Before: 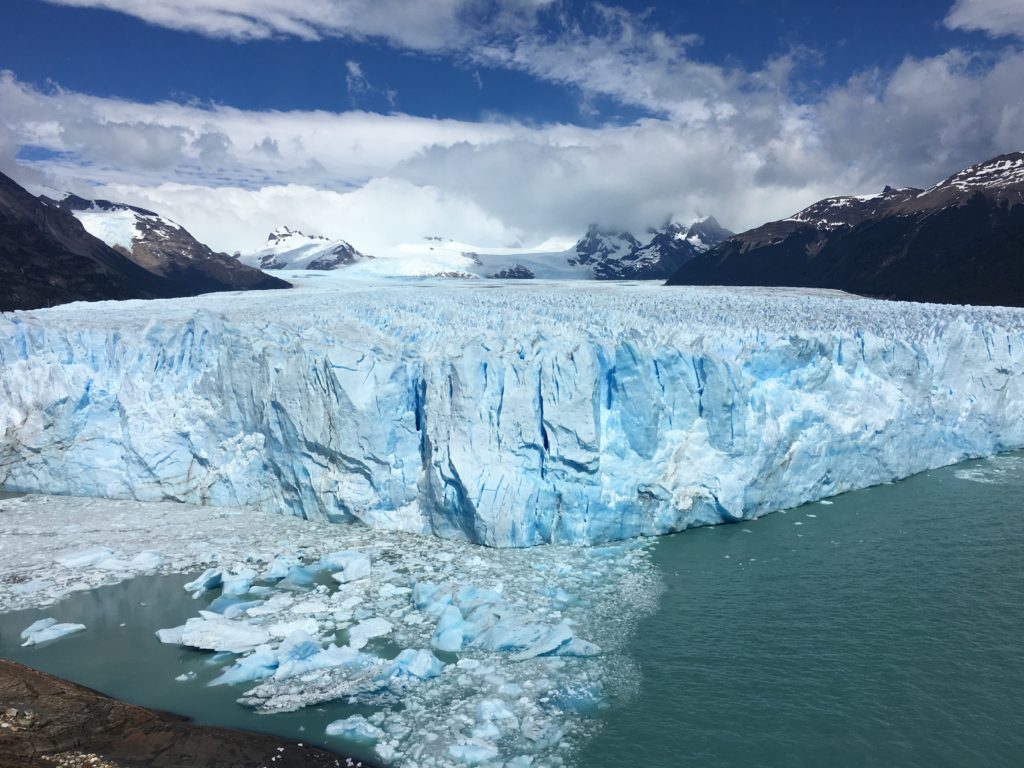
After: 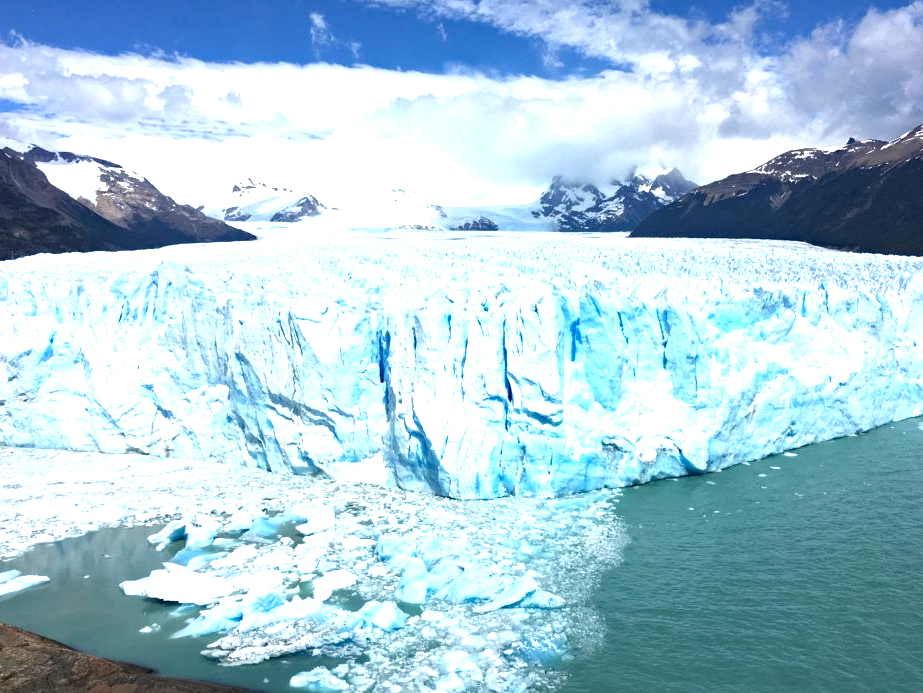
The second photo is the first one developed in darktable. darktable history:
haze removal: compatibility mode true, adaptive false
exposure: black level correction 0, exposure 1.2 EV, compensate highlight preservation false
crop: left 3.52%, top 6.368%, right 6.25%, bottom 3.319%
